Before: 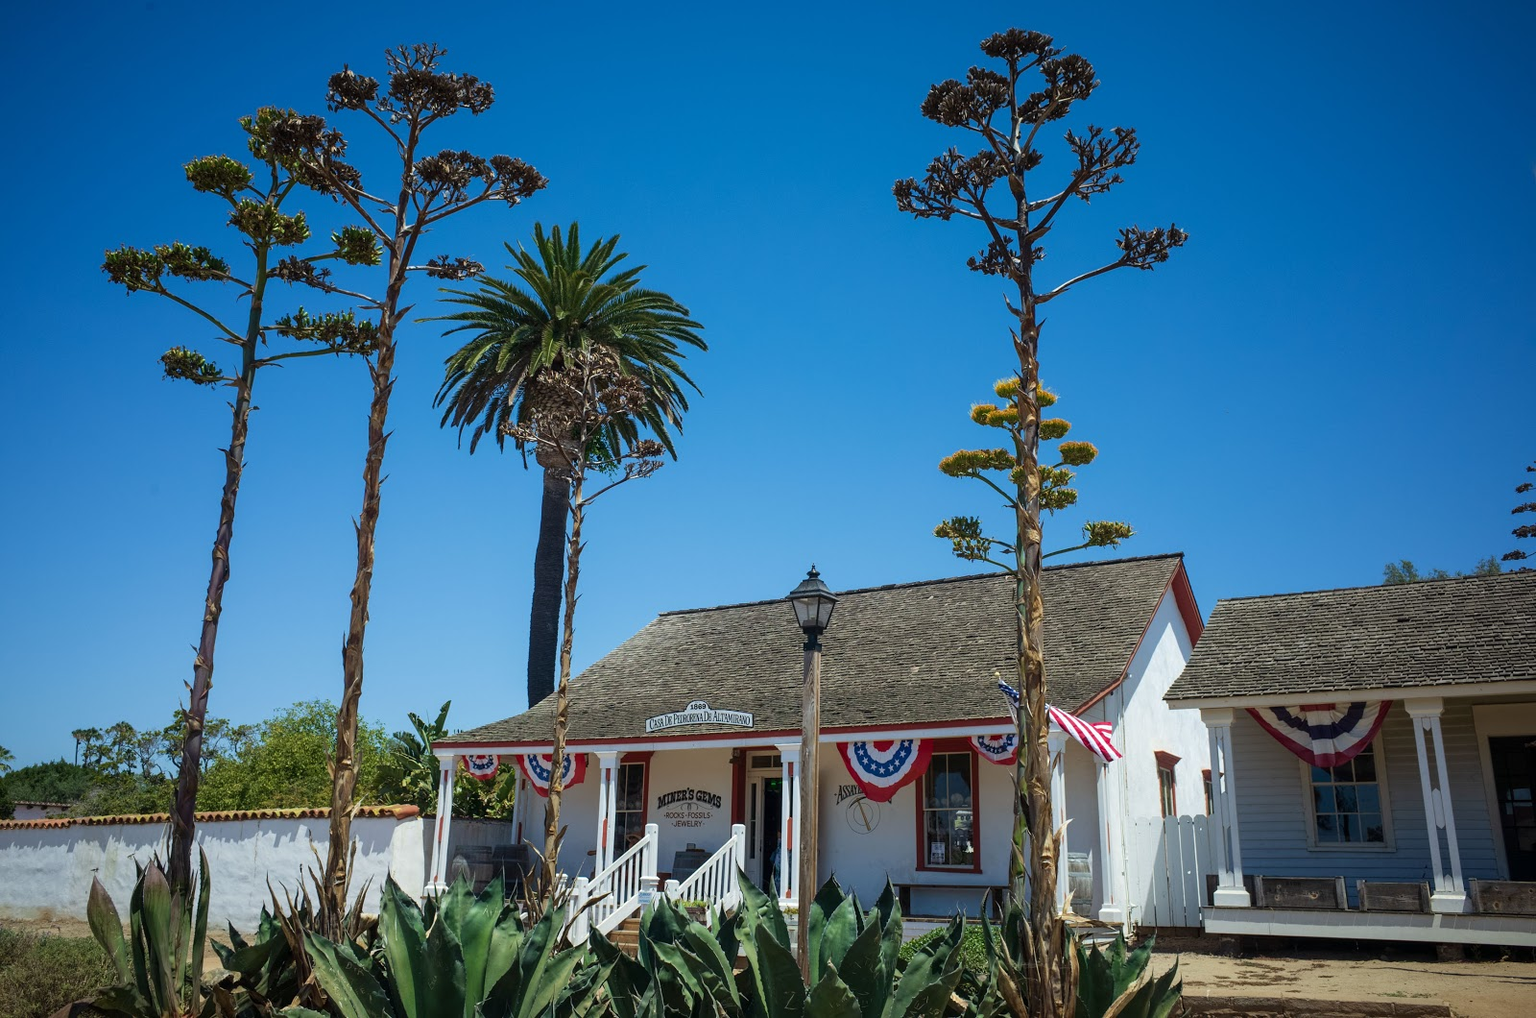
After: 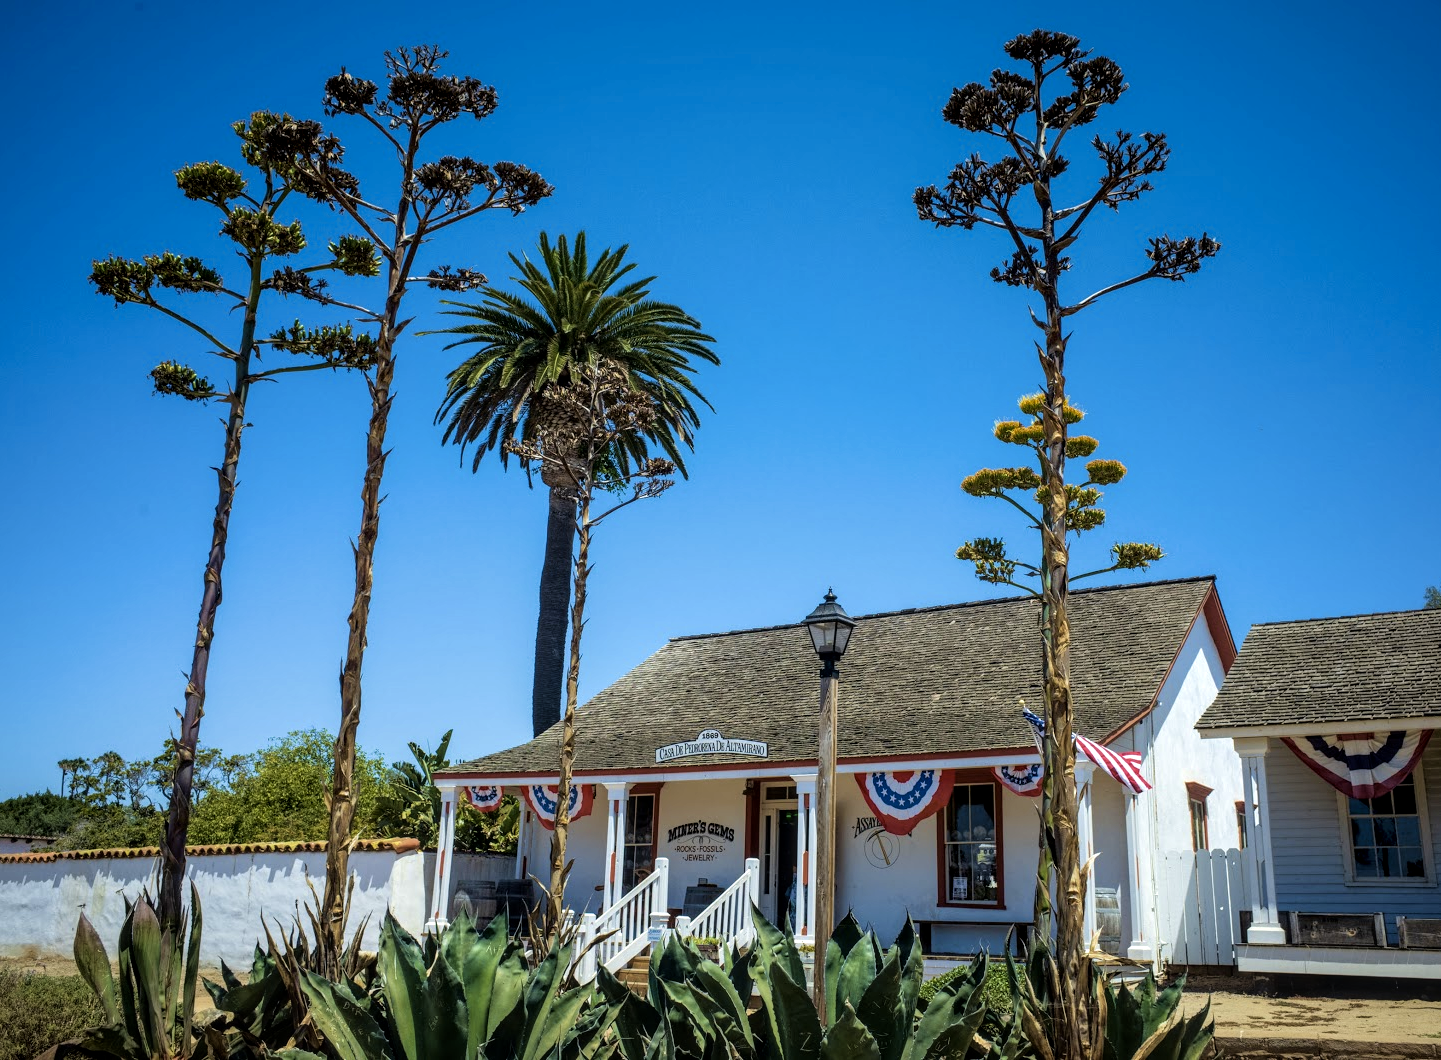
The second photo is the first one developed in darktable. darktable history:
local contrast: on, module defaults
crop and rotate: left 1.088%, right 8.807%
rgb curve: curves: ch0 [(0, 0) (0.136, 0.078) (0.262, 0.245) (0.414, 0.42) (1, 1)], compensate middle gray true, preserve colors basic power
tone equalizer: on, module defaults
color contrast: green-magenta contrast 0.8, blue-yellow contrast 1.1, unbound 0
exposure: exposure 0.2 EV, compensate highlight preservation false
velvia: on, module defaults
contrast brightness saturation: saturation -0.05
